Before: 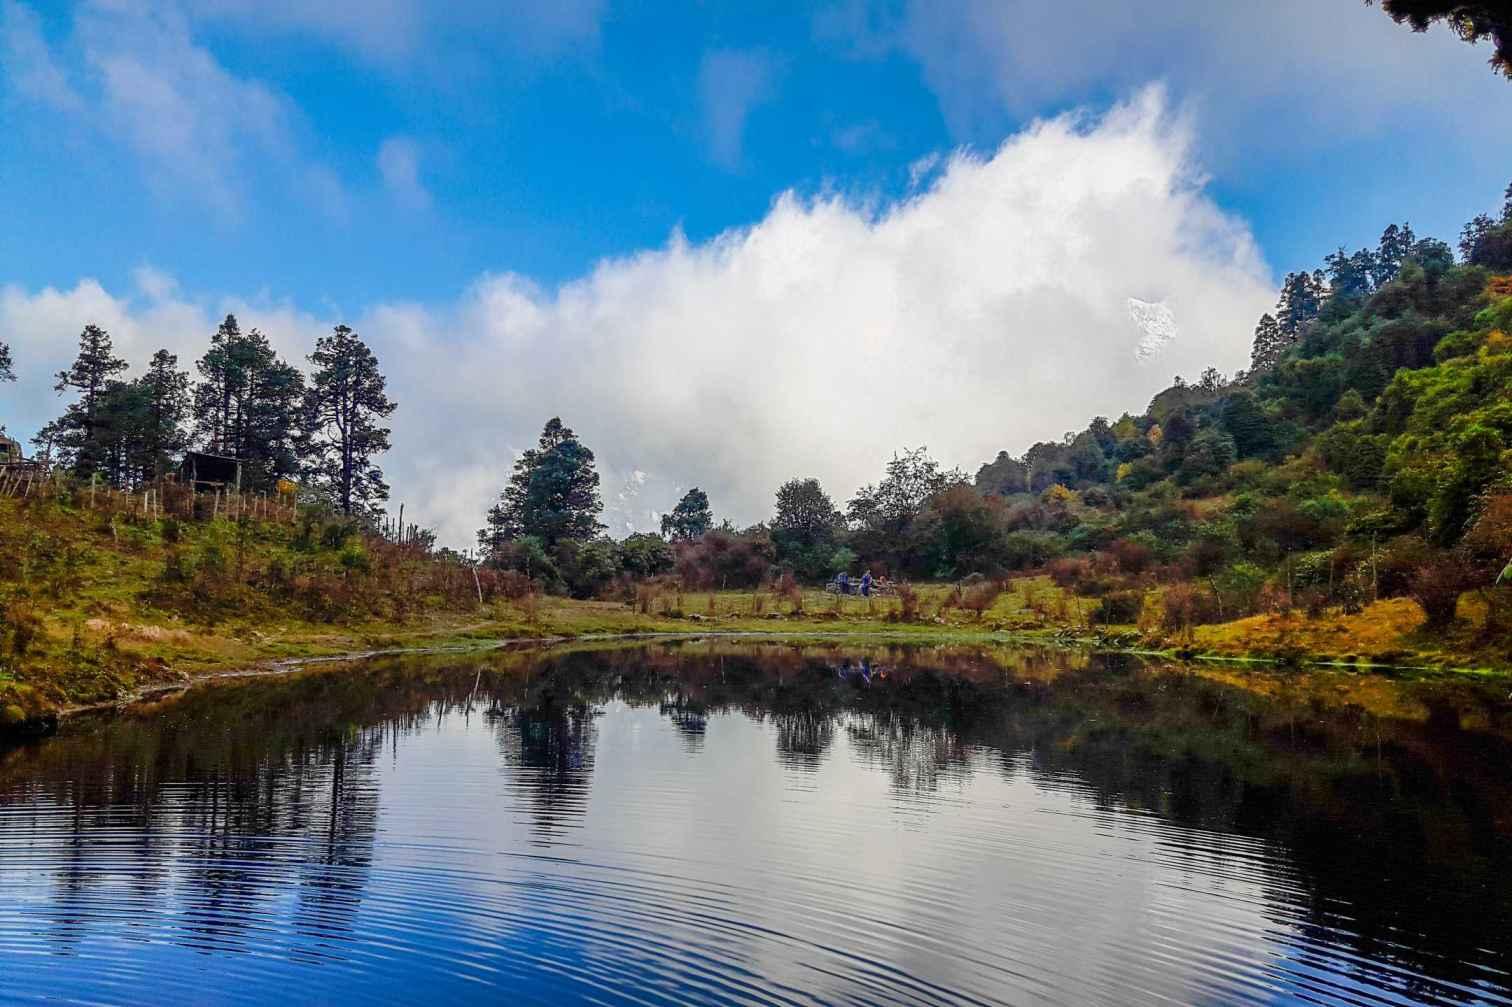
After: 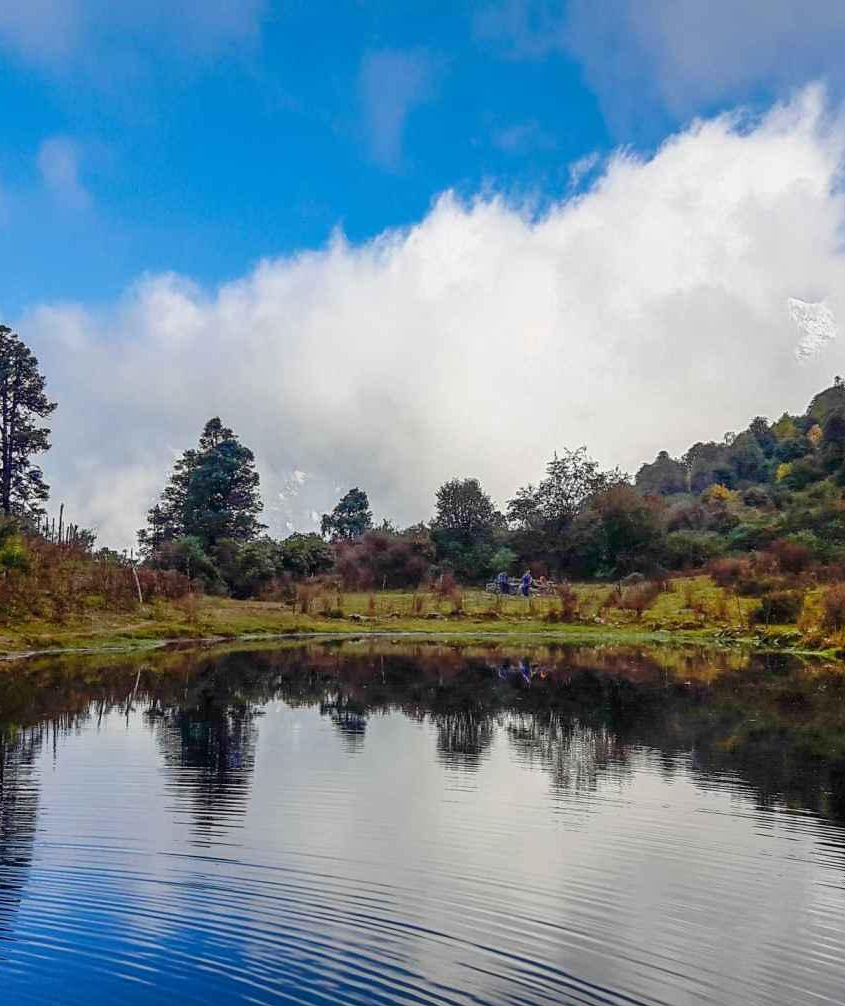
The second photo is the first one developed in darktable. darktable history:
crop and rotate: left 22.583%, right 21.481%
